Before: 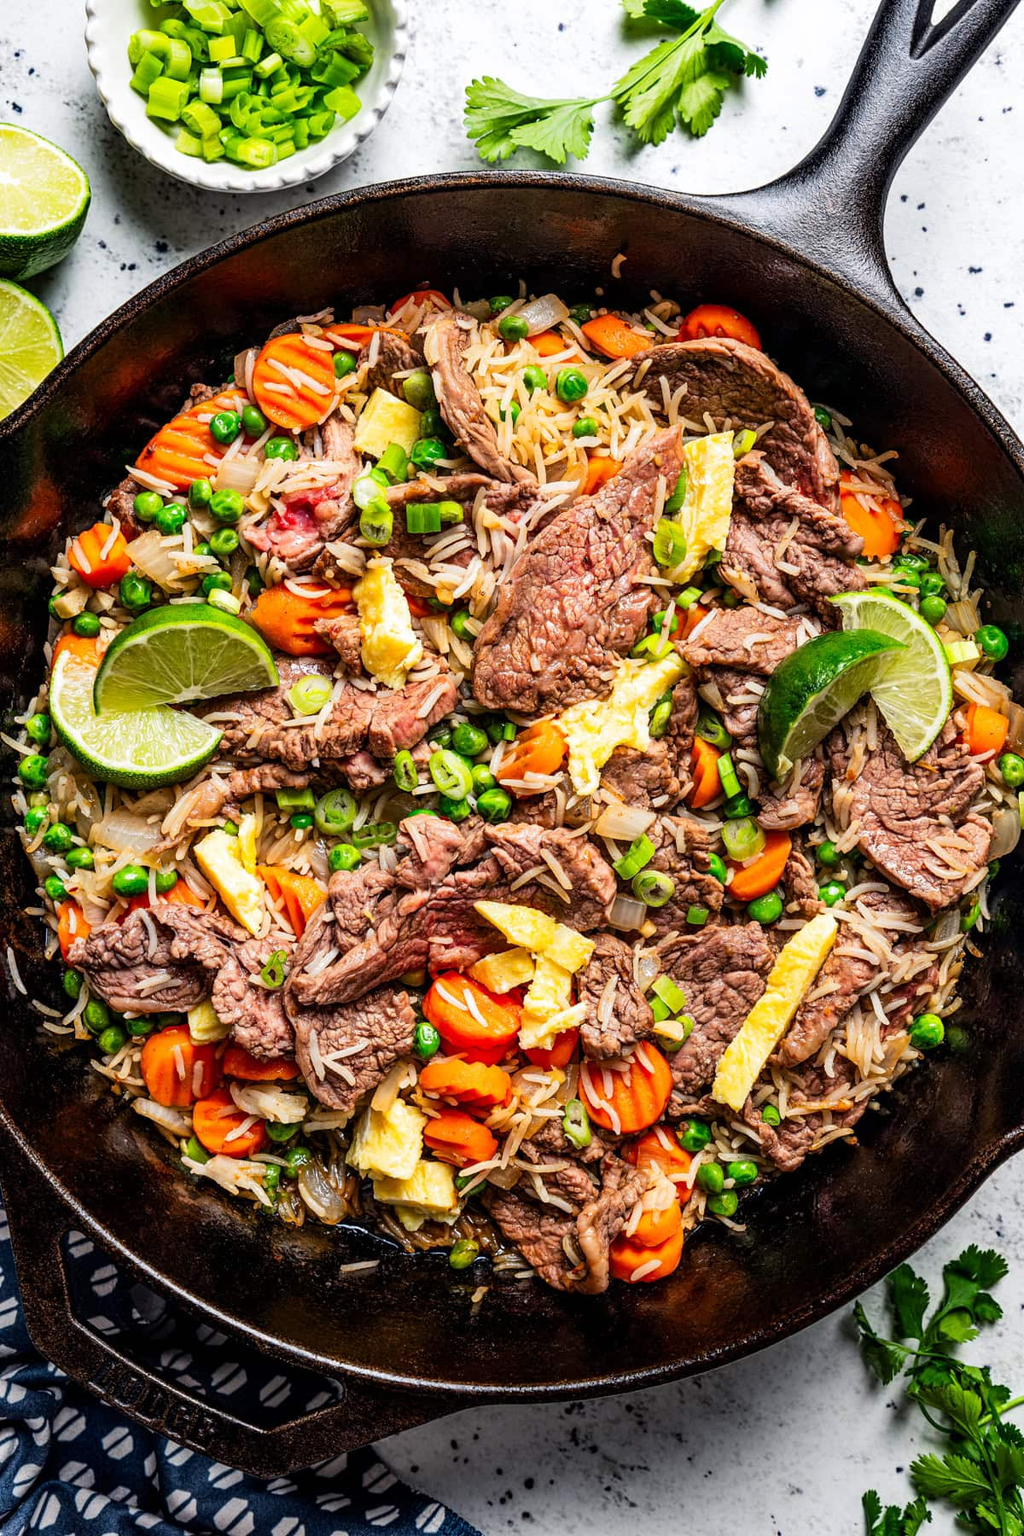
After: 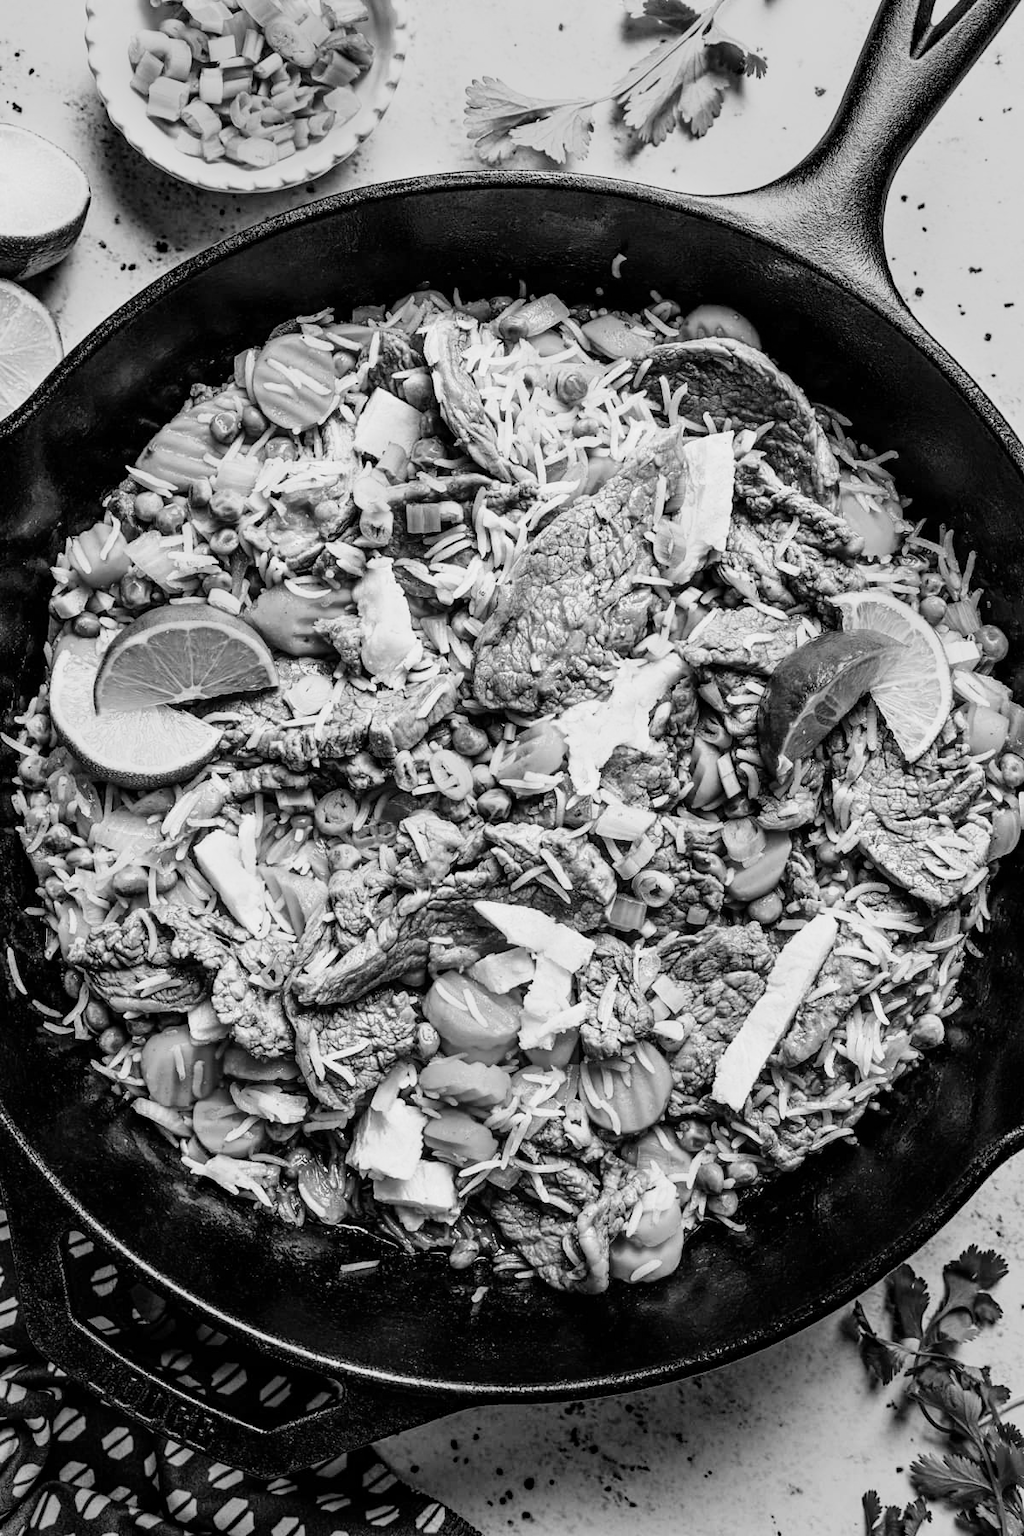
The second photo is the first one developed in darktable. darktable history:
haze removal: compatibility mode true, adaptive false
tone curve: curves: ch0 [(0, 0) (0.091, 0.077) (0.389, 0.458) (0.745, 0.82) (0.844, 0.908) (0.909, 0.942) (1, 0.973)]; ch1 [(0, 0) (0.437, 0.404) (0.5, 0.5) (0.529, 0.556) (0.58, 0.603) (0.616, 0.649) (1, 1)]; ch2 [(0, 0) (0.442, 0.415) (0.5, 0.5) (0.535, 0.557) (0.585, 0.62) (1, 1)], color space Lab, independent channels, preserve colors none
color calibration: illuminant as shot in camera, x 0.358, y 0.373, temperature 4628.91 K
monochrome: a 26.22, b 42.67, size 0.8
